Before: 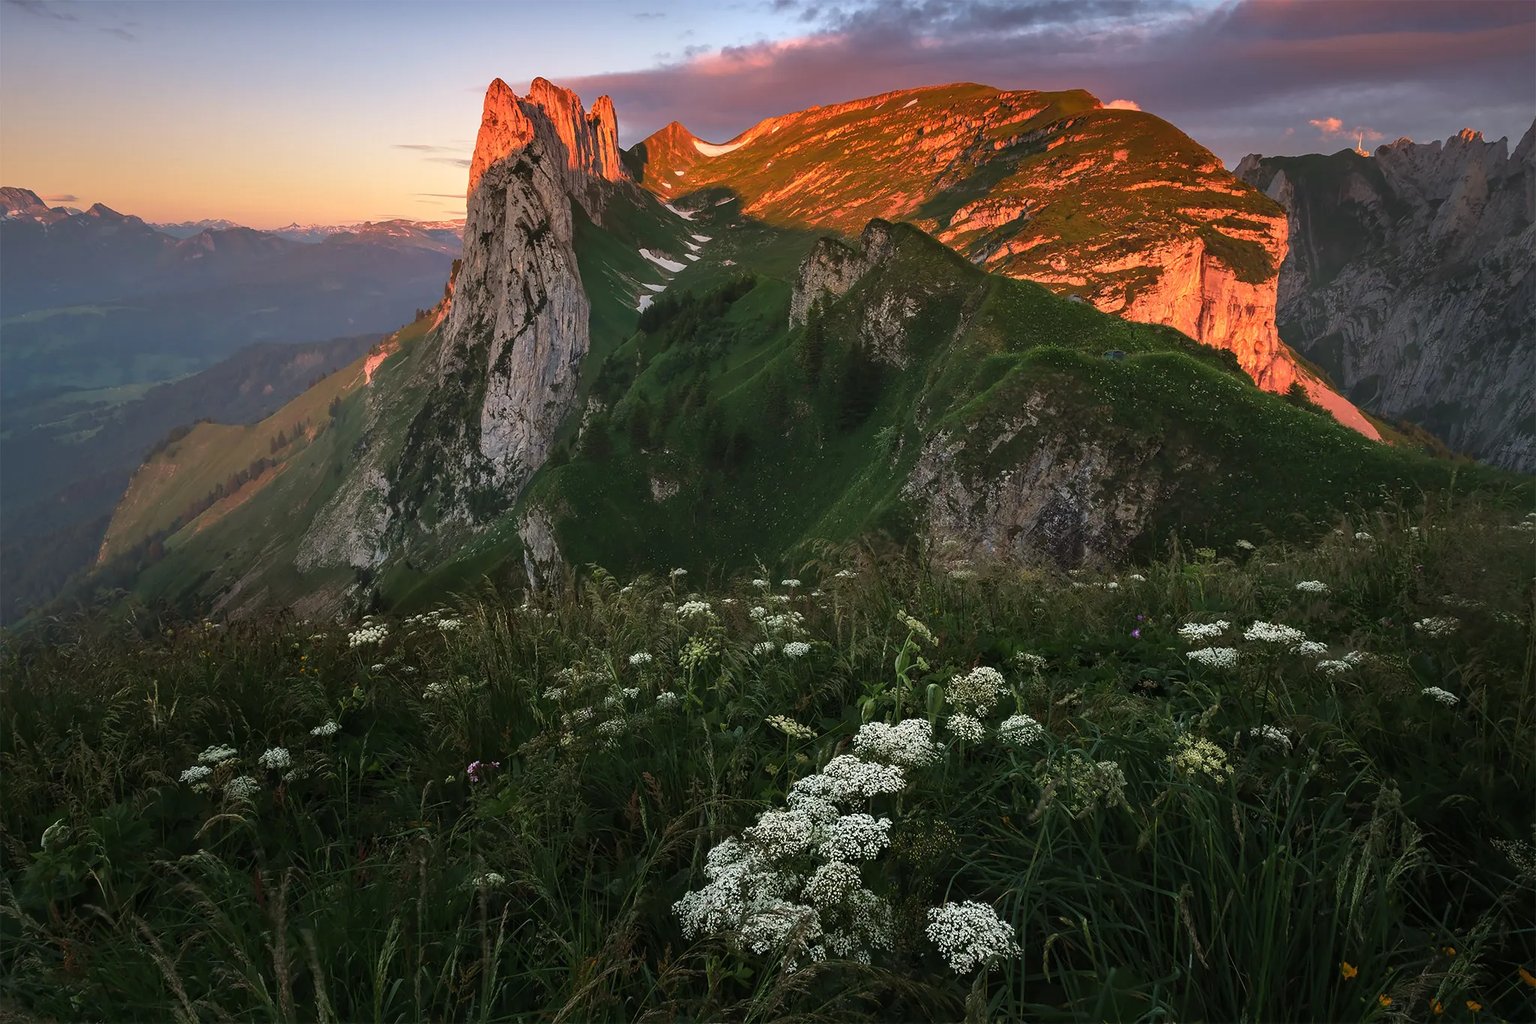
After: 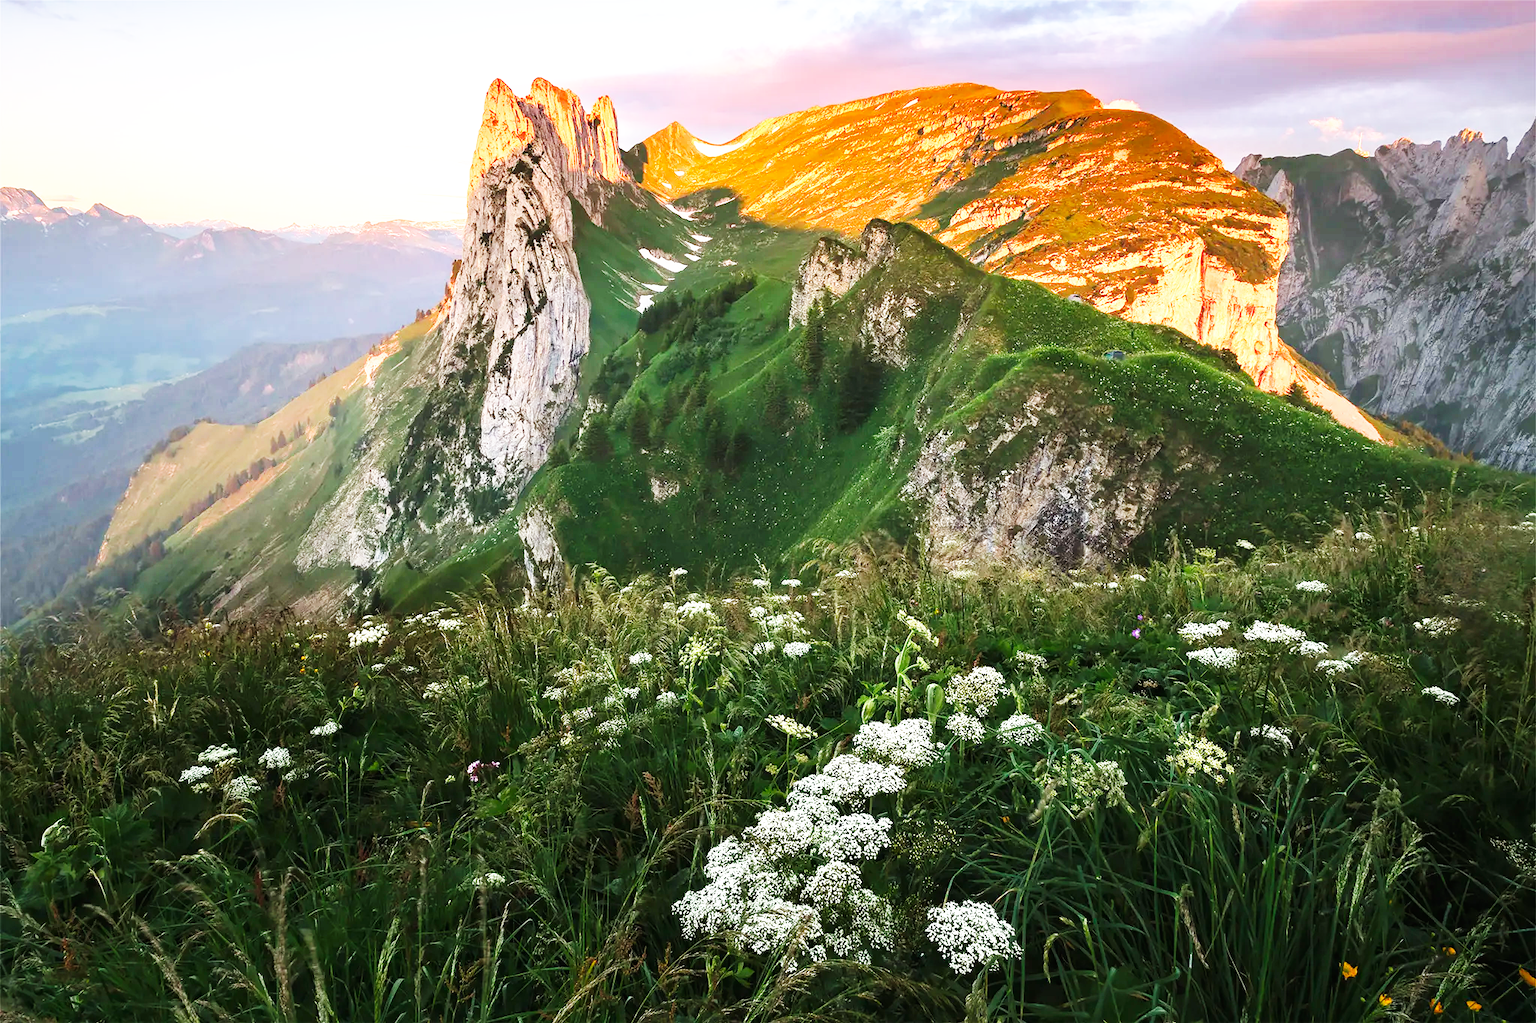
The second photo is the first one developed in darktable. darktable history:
base curve: curves: ch0 [(0, 0) (0.007, 0.004) (0.027, 0.03) (0.046, 0.07) (0.207, 0.54) (0.442, 0.872) (0.673, 0.972) (1, 1)], preserve colors none
exposure: black level correction 0, exposure 1.015 EV, compensate exposure bias true, compensate highlight preservation false
